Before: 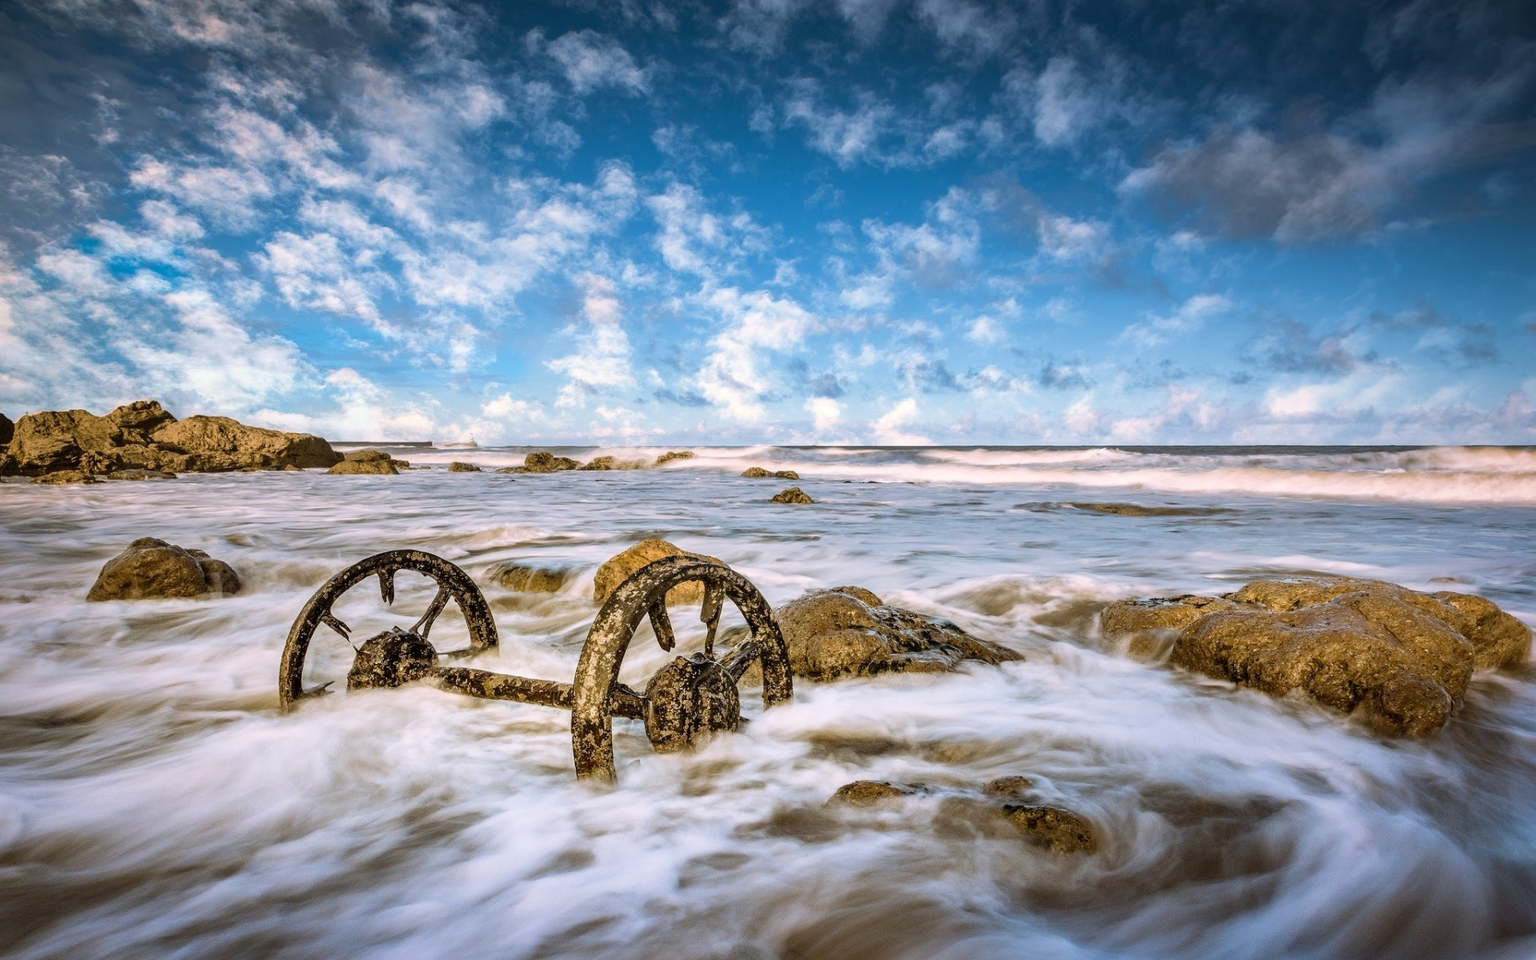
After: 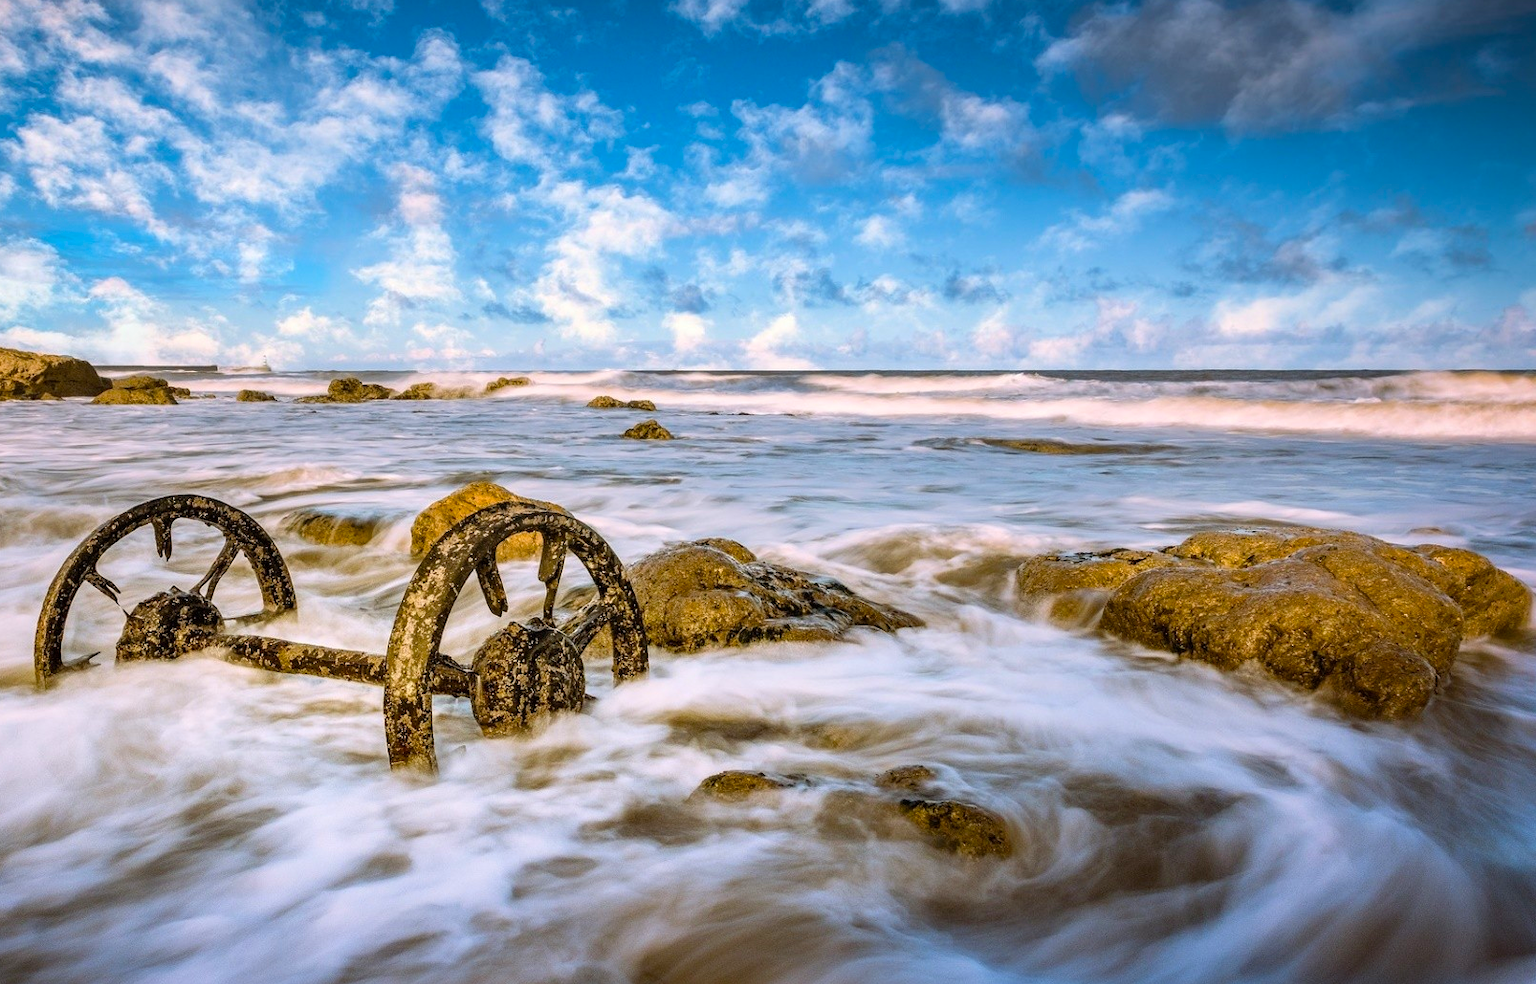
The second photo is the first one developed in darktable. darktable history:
color balance rgb: perceptual saturation grading › global saturation 20%, global vibrance 20%
crop: left 16.315%, top 14.246%
